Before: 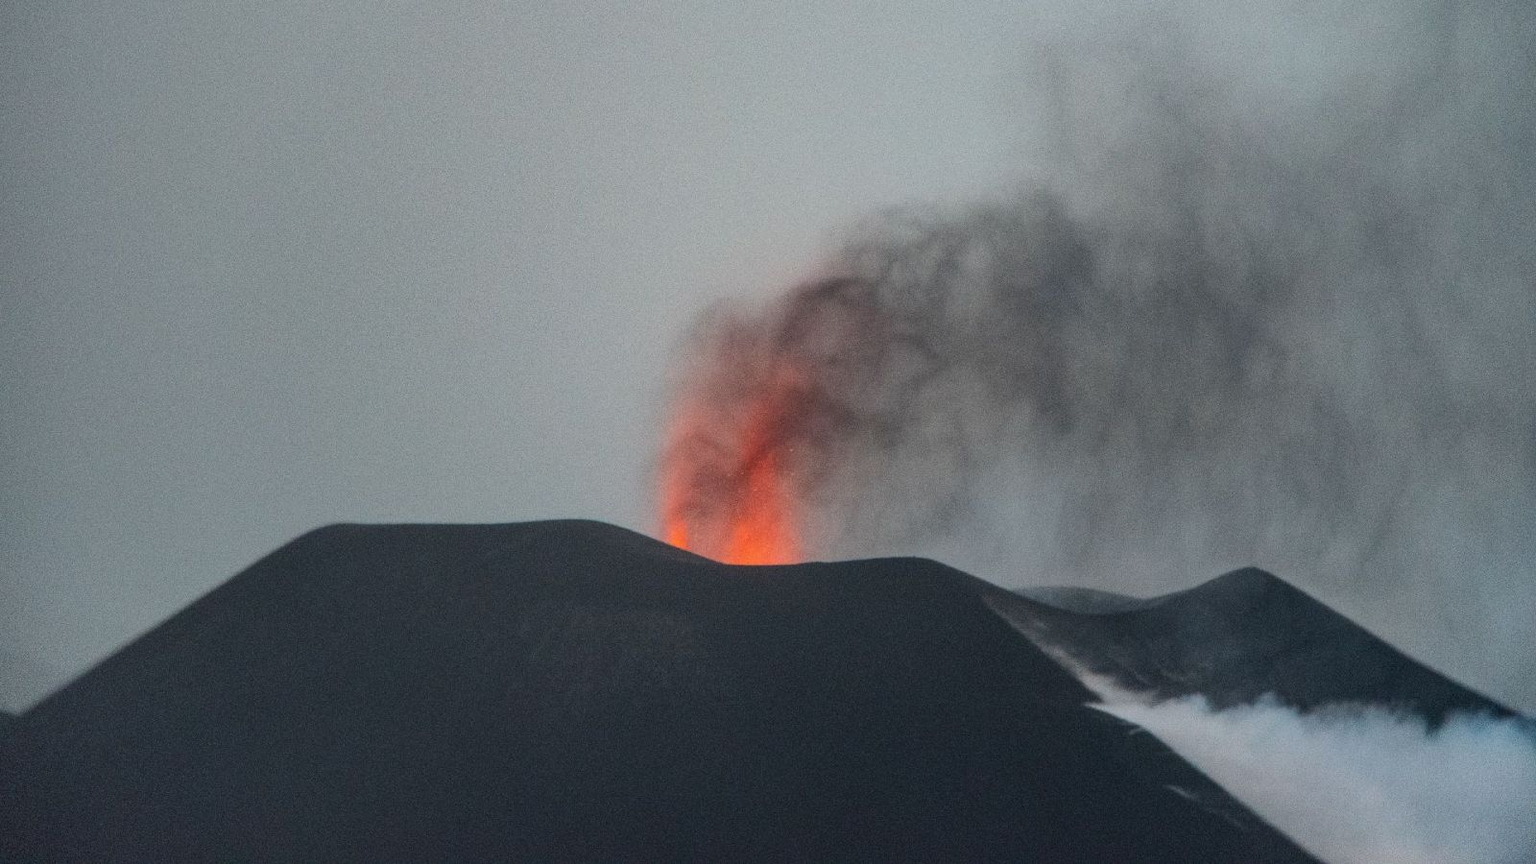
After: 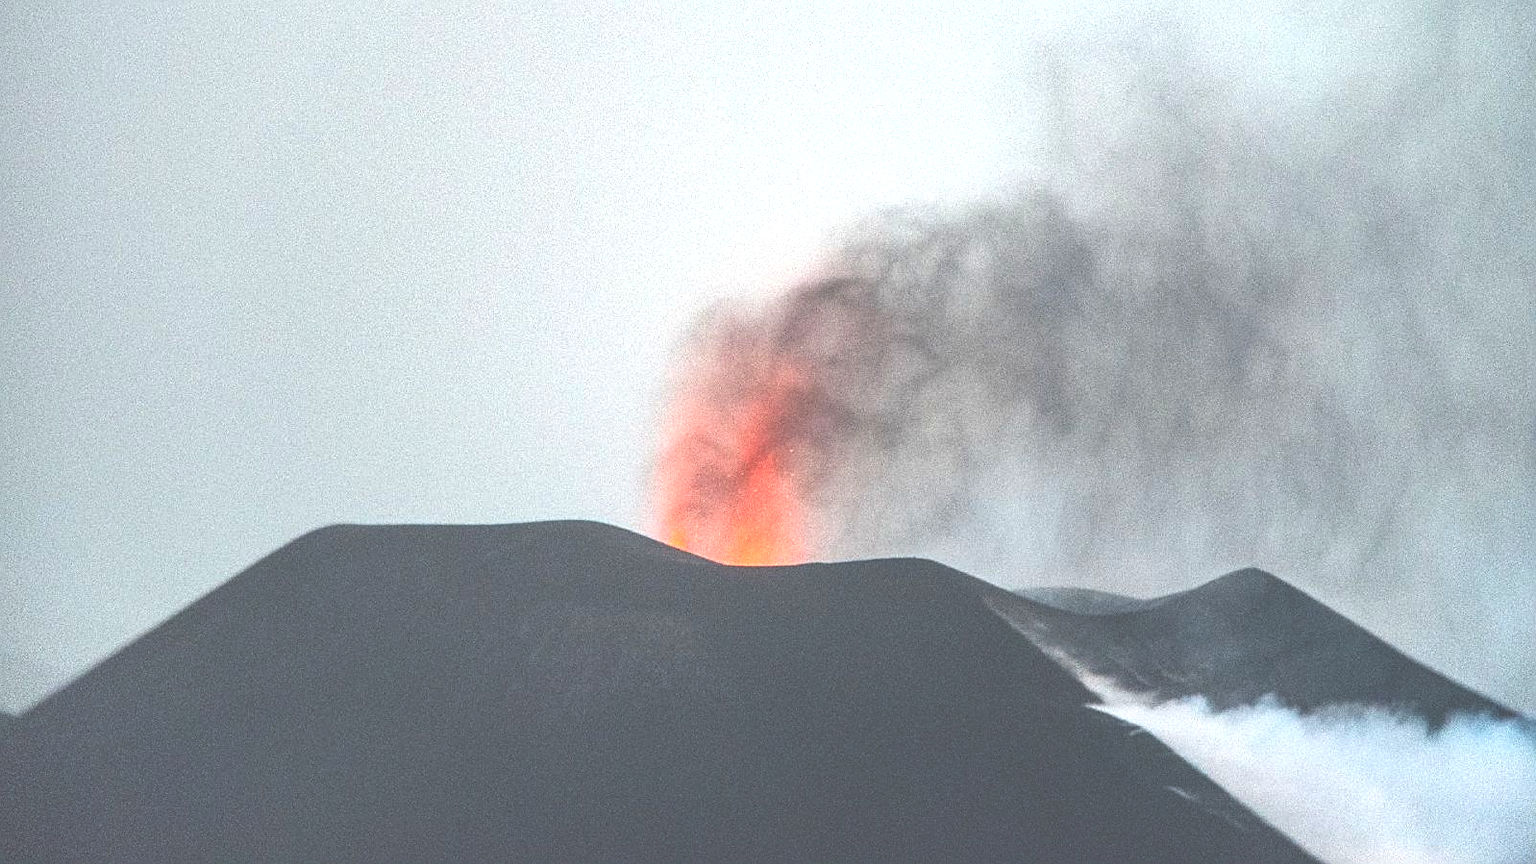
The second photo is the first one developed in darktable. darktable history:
crop and rotate: left 0.094%, bottom 0.012%
sharpen: amount 0.495
exposure: black level correction -0.023, exposure 1.393 EV, compensate highlight preservation false
